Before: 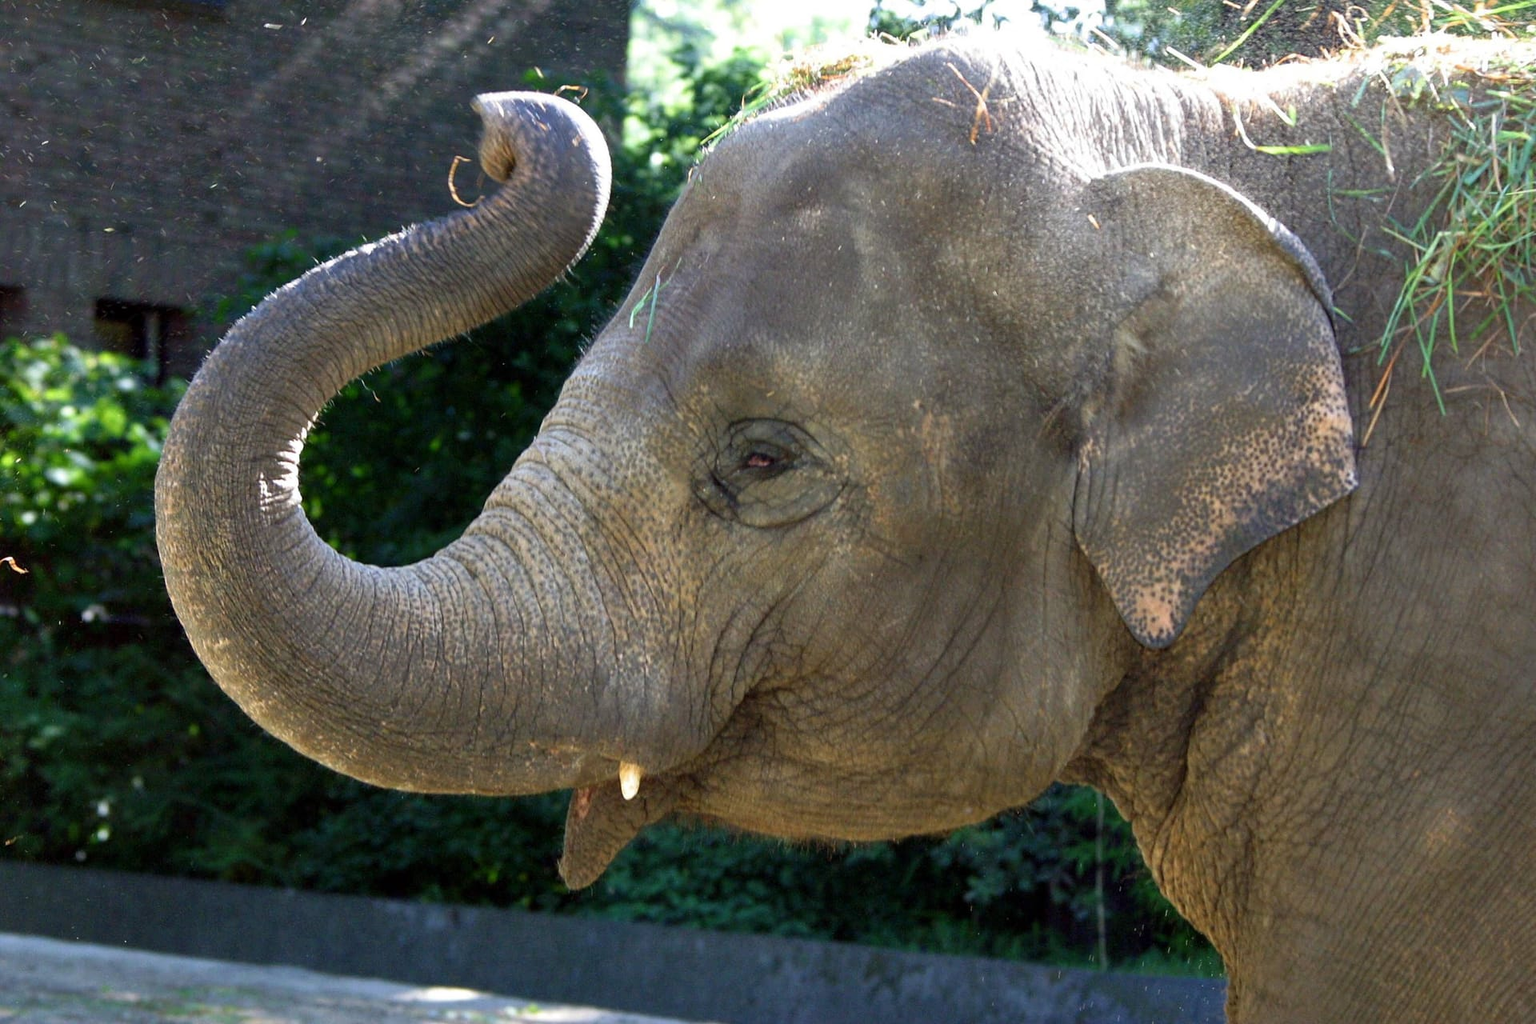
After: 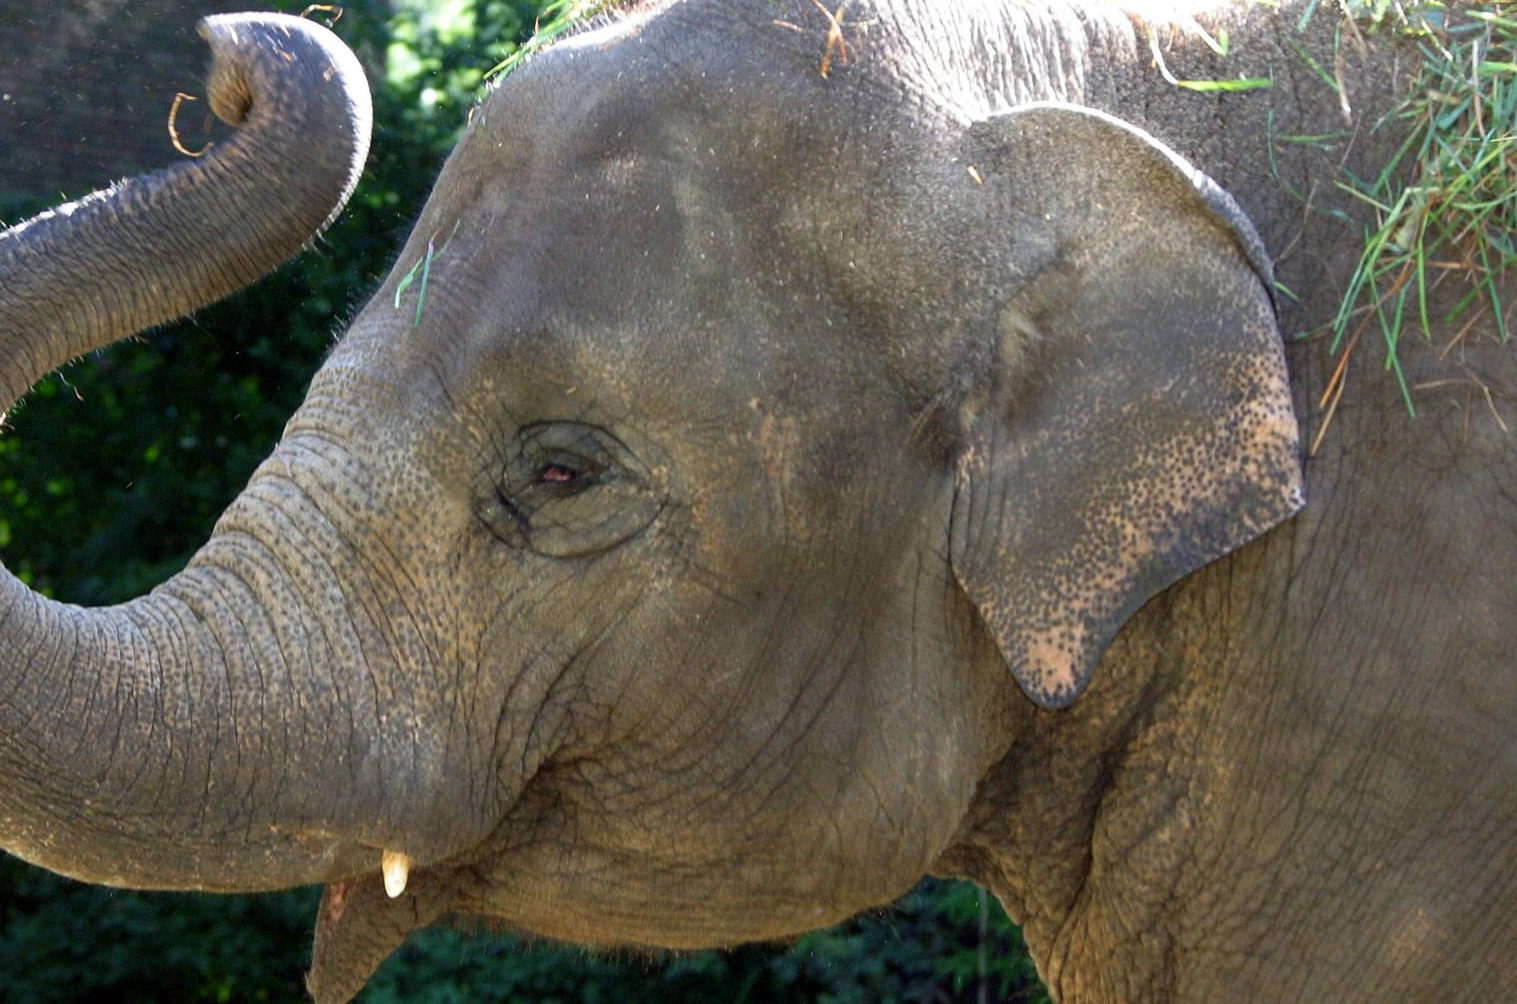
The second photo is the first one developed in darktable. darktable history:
crop and rotate: left 20.461%, top 7.996%, right 0.494%, bottom 13.536%
